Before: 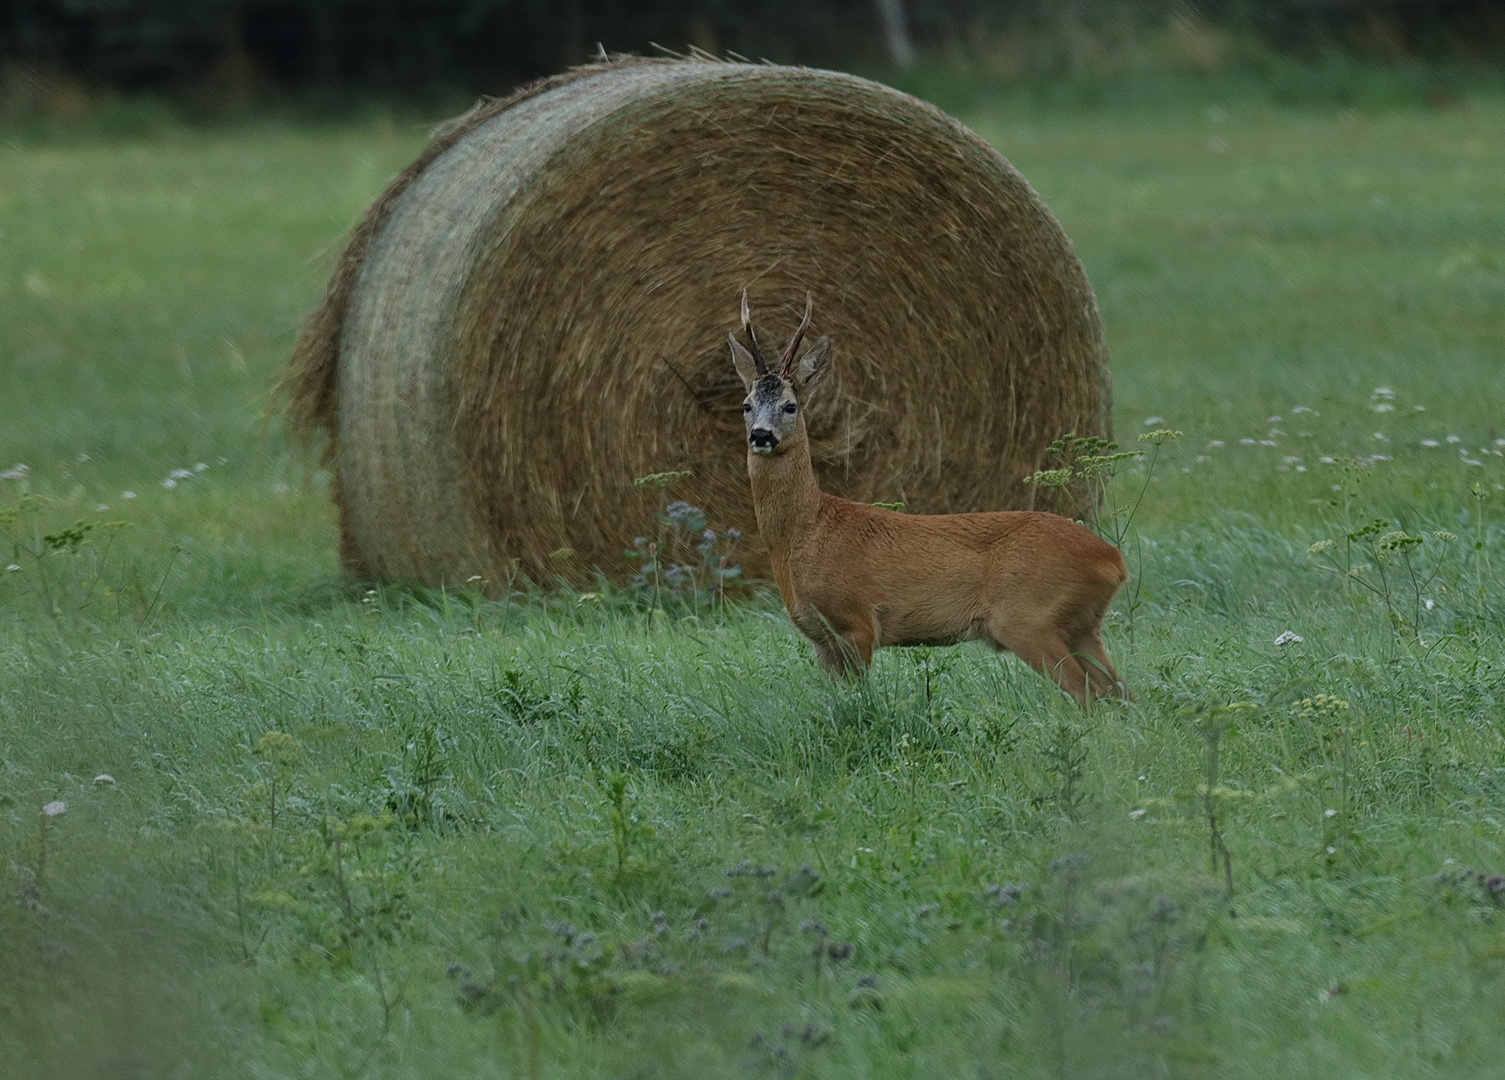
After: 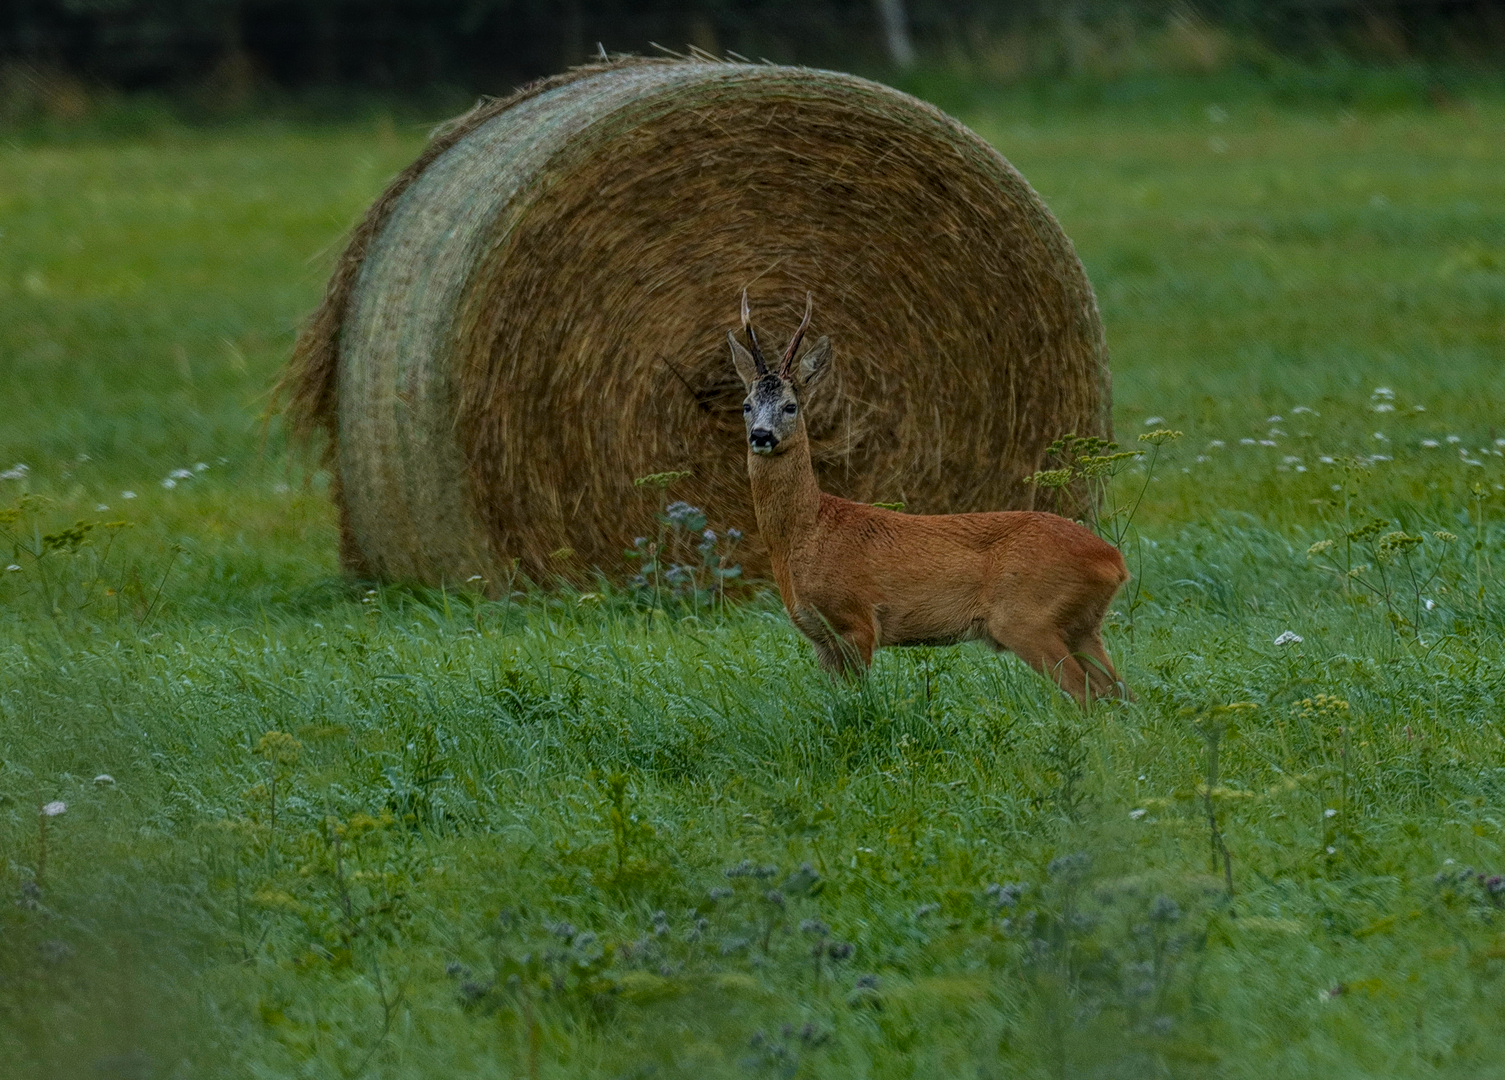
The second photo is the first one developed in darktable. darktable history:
tone equalizer: -8 EV -0.39 EV, -7 EV -0.417 EV, -6 EV -0.301 EV, -5 EV -0.218 EV, -3 EV 0.242 EV, -2 EV 0.354 EV, -1 EV 0.374 EV, +0 EV 0.43 EV
color zones: curves: ch0 [(0.473, 0.374) (0.742, 0.784)]; ch1 [(0.354, 0.737) (0.742, 0.705)]; ch2 [(0.318, 0.421) (0.758, 0.532)]
exposure: black level correction 0, exposure -0.785 EV, compensate exposure bias true, compensate highlight preservation false
local contrast: highlights 67%, shadows 33%, detail 167%, midtone range 0.2
